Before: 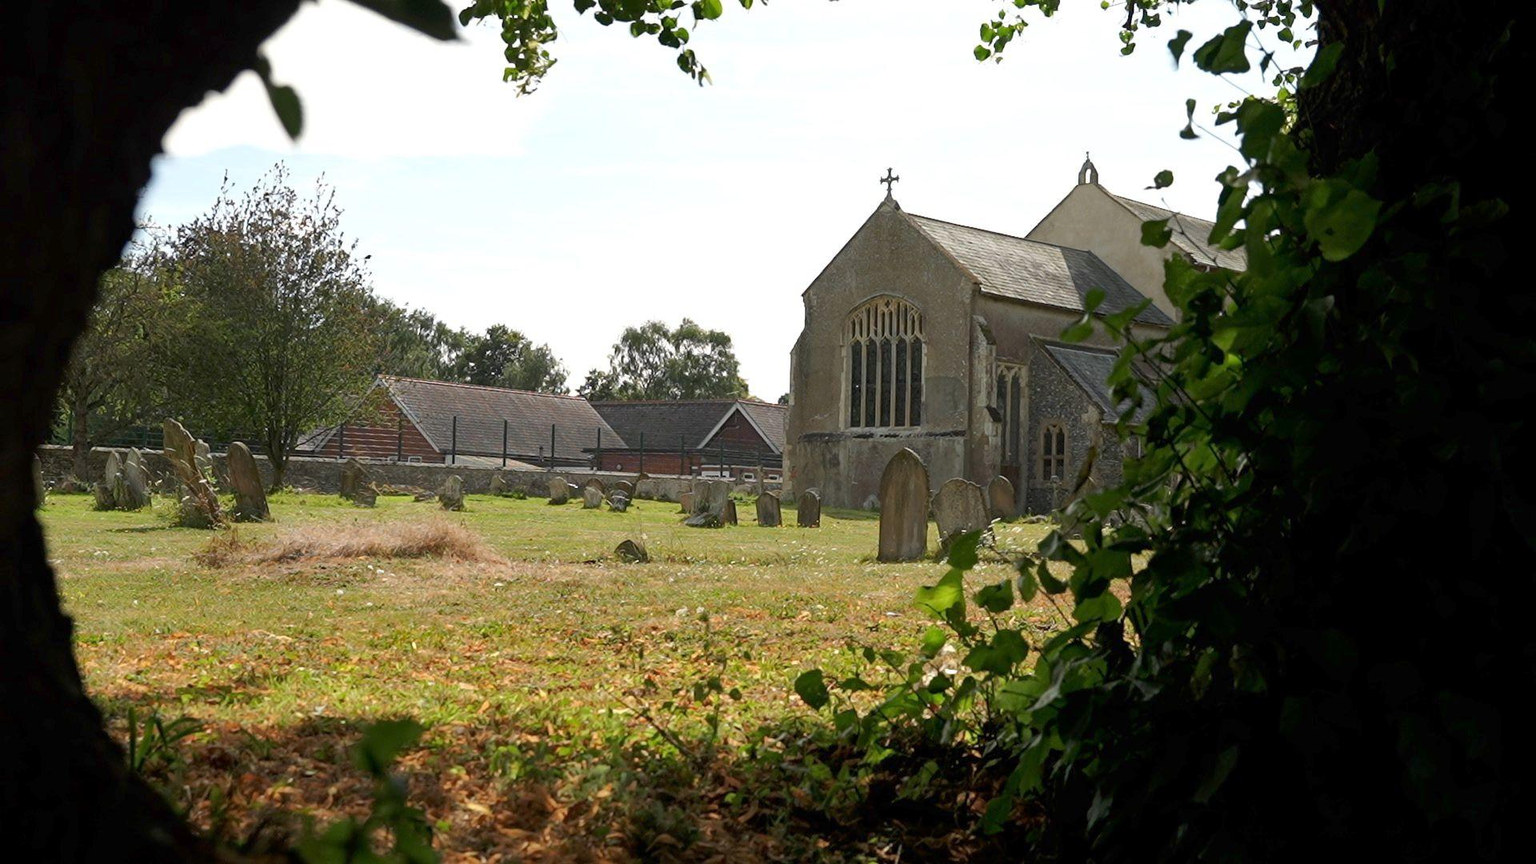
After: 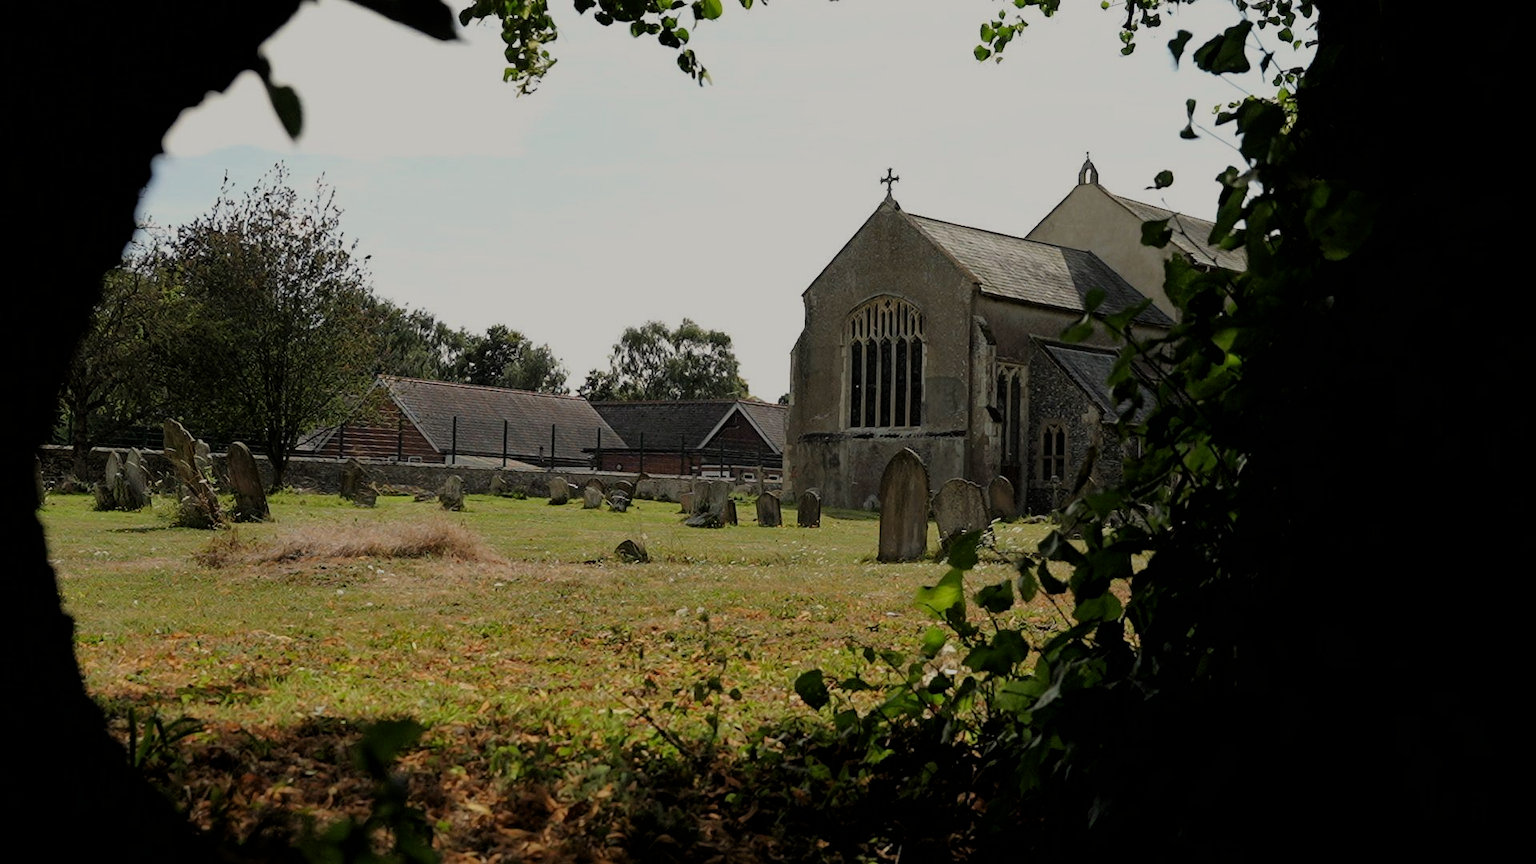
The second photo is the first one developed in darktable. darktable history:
color correction: highlights b* 3
exposure: black level correction 0, exposure -0.766 EV, compensate highlight preservation false
filmic rgb: black relative exposure -5.83 EV, white relative exposure 3.4 EV, hardness 3.68
